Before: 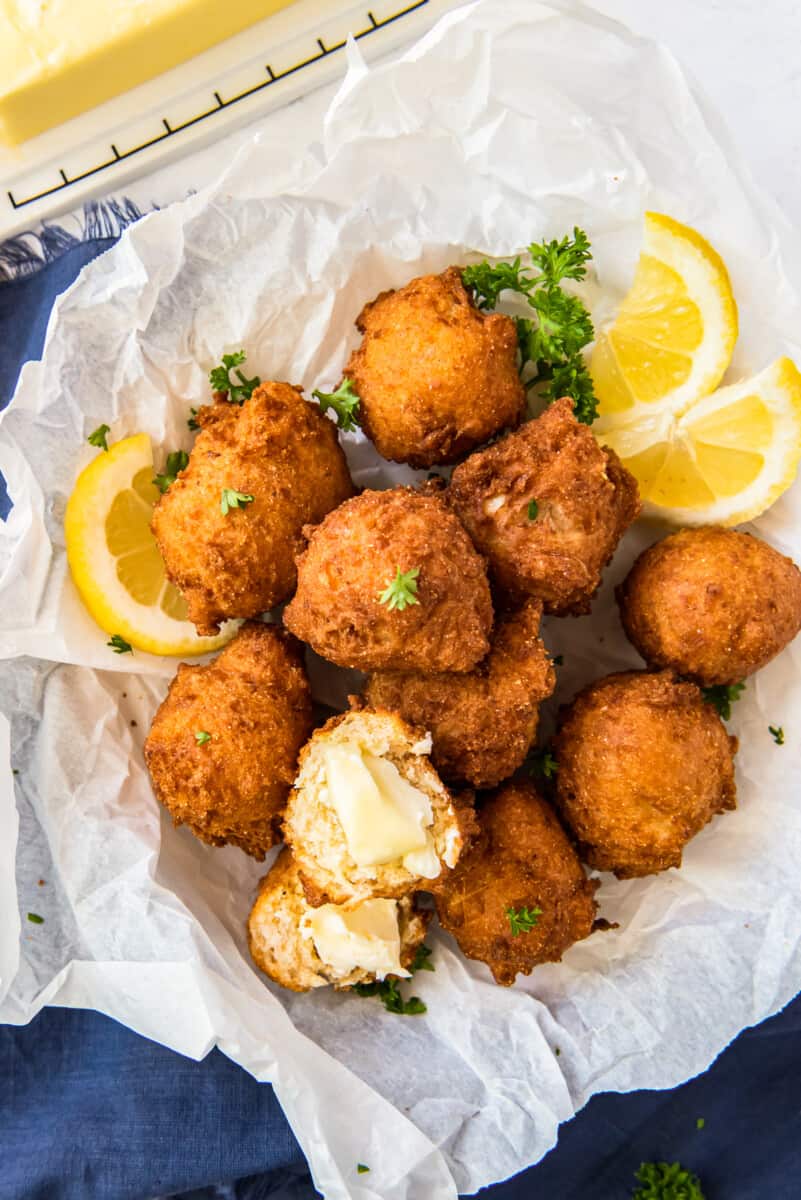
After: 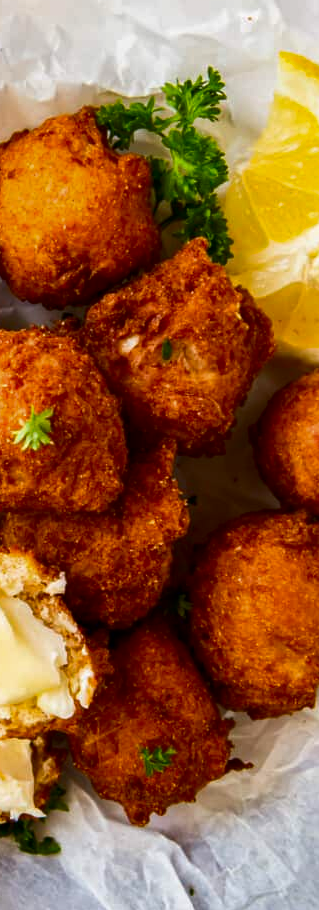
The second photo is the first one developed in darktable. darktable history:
contrast brightness saturation: brightness -0.25, saturation 0.2
crop: left 45.721%, top 13.393%, right 14.118%, bottom 10.01%
